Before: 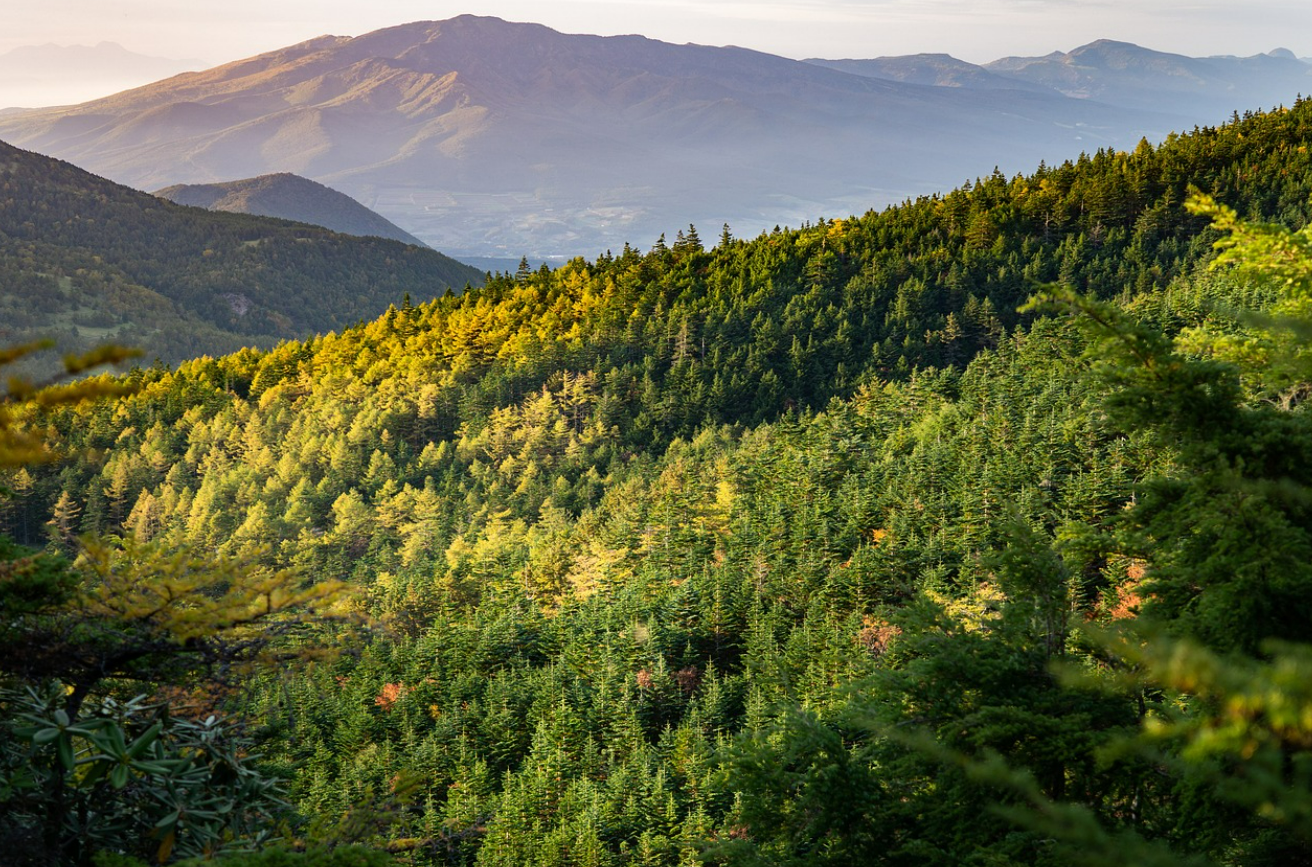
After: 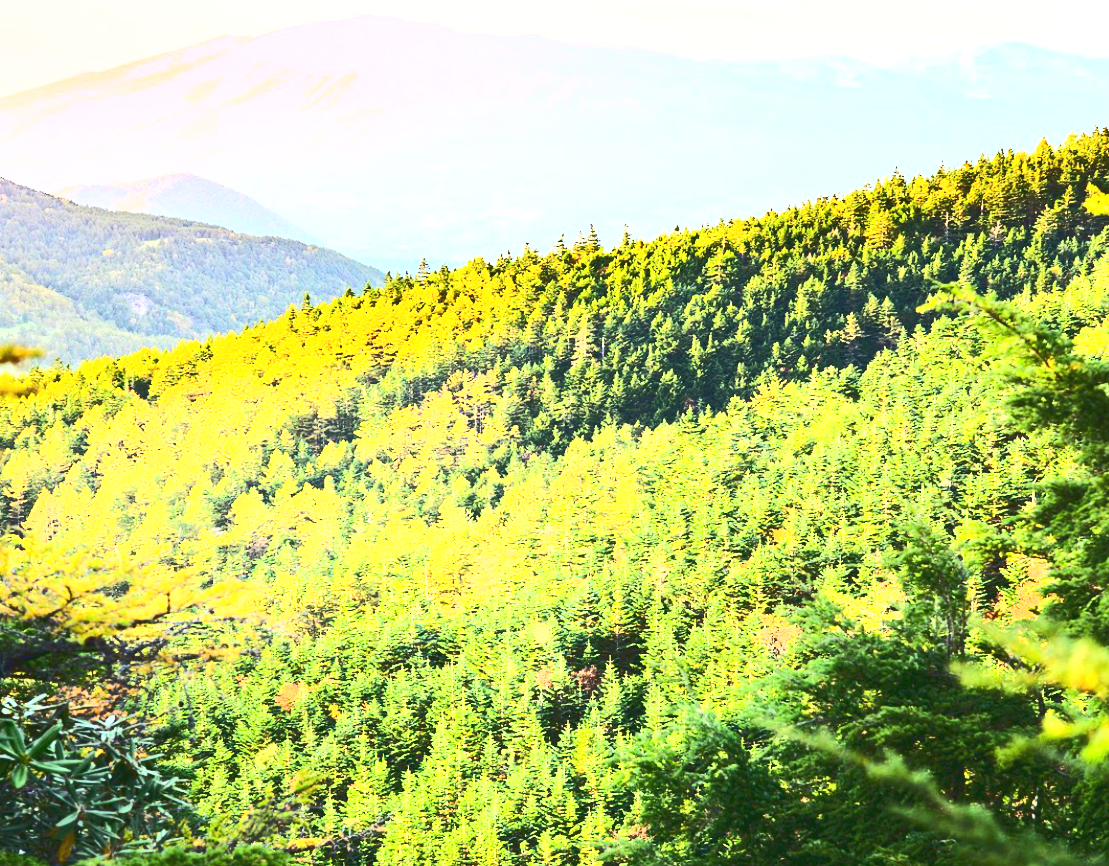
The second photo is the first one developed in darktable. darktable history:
base curve: curves: ch0 [(0, 0.015) (0.085, 0.116) (0.134, 0.298) (0.19, 0.545) (0.296, 0.764) (0.599, 0.982) (1, 1)]
exposure: black level correction 0, exposure 1.741 EV, compensate highlight preservation false
crop: left 7.651%, right 7.816%
